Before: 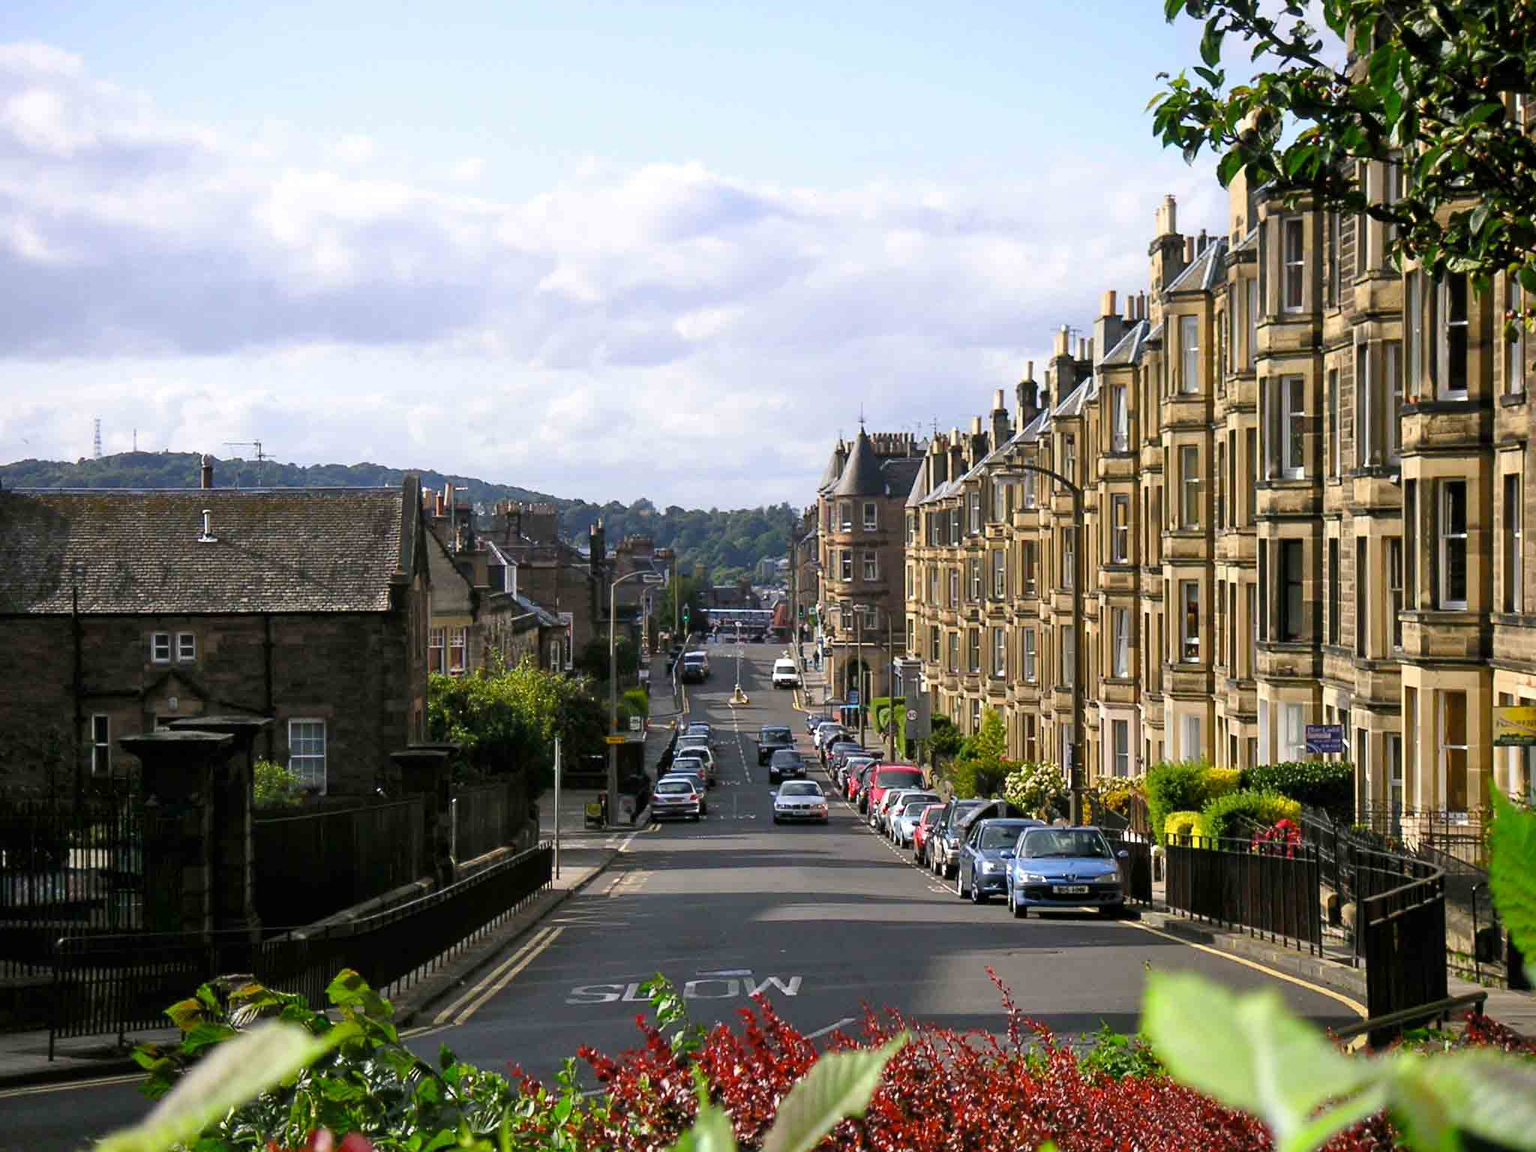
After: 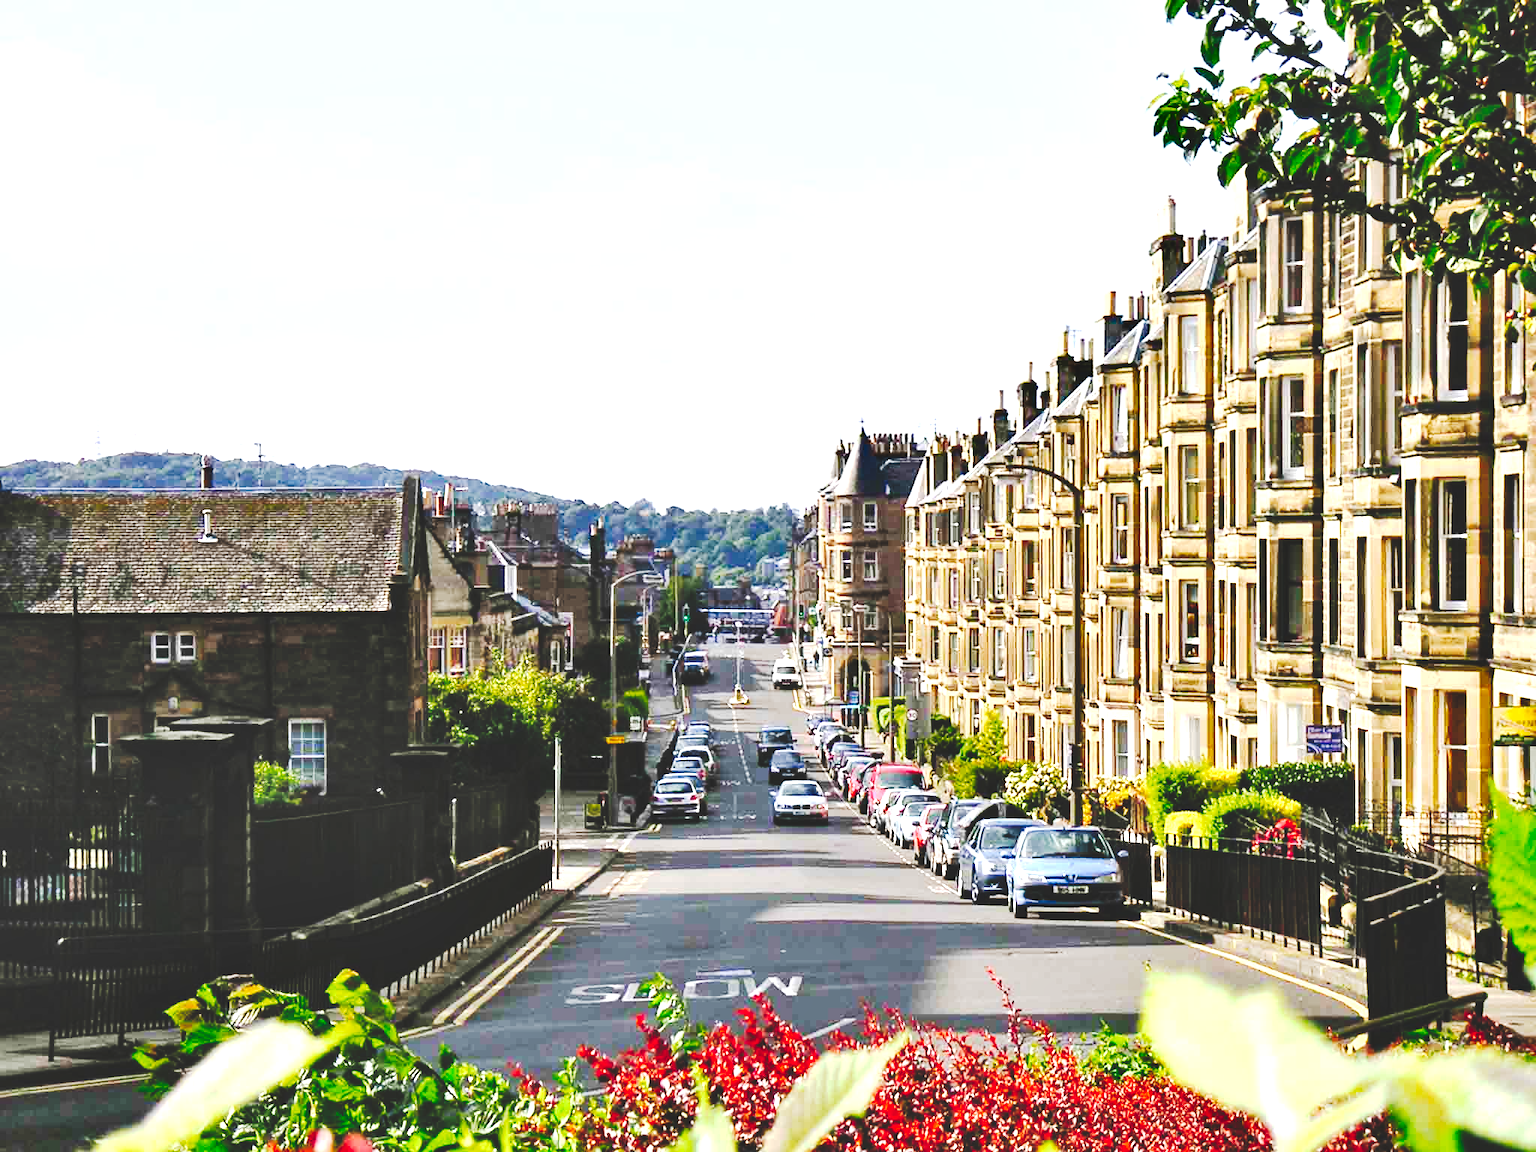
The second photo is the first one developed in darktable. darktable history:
shadows and highlights: shadows 48.92, highlights -41.47, highlights color adjustment 56.63%, soften with gaussian
tone curve: curves: ch0 [(0, 0) (0.003, 0.145) (0.011, 0.15) (0.025, 0.15) (0.044, 0.156) (0.069, 0.161) (0.1, 0.169) (0.136, 0.175) (0.177, 0.184) (0.224, 0.196) (0.277, 0.234) (0.335, 0.291) (0.399, 0.391) (0.468, 0.505) (0.543, 0.633) (0.623, 0.742) (0.709, 0.826) (0.801, 0.882) (0.898, 0.93) (1, 1)], preserve colors none
exposure: black level correction -0.001, exposure 1.33 EV, compensate highlight preservation false
